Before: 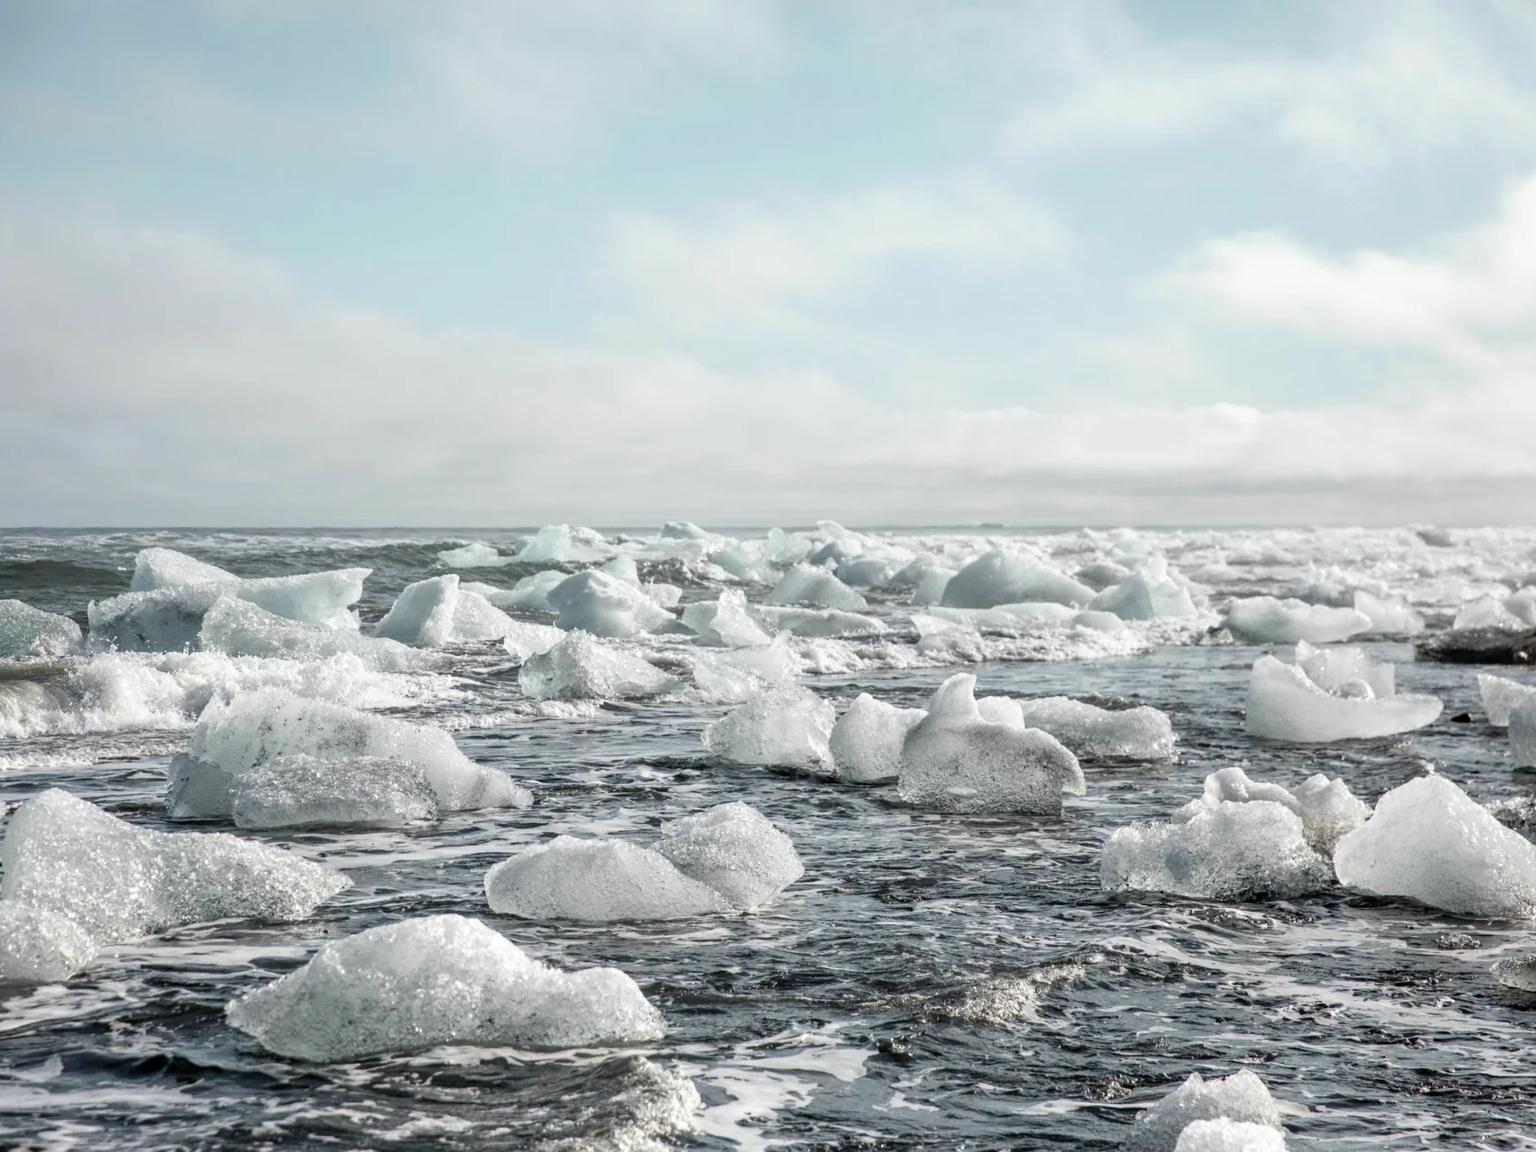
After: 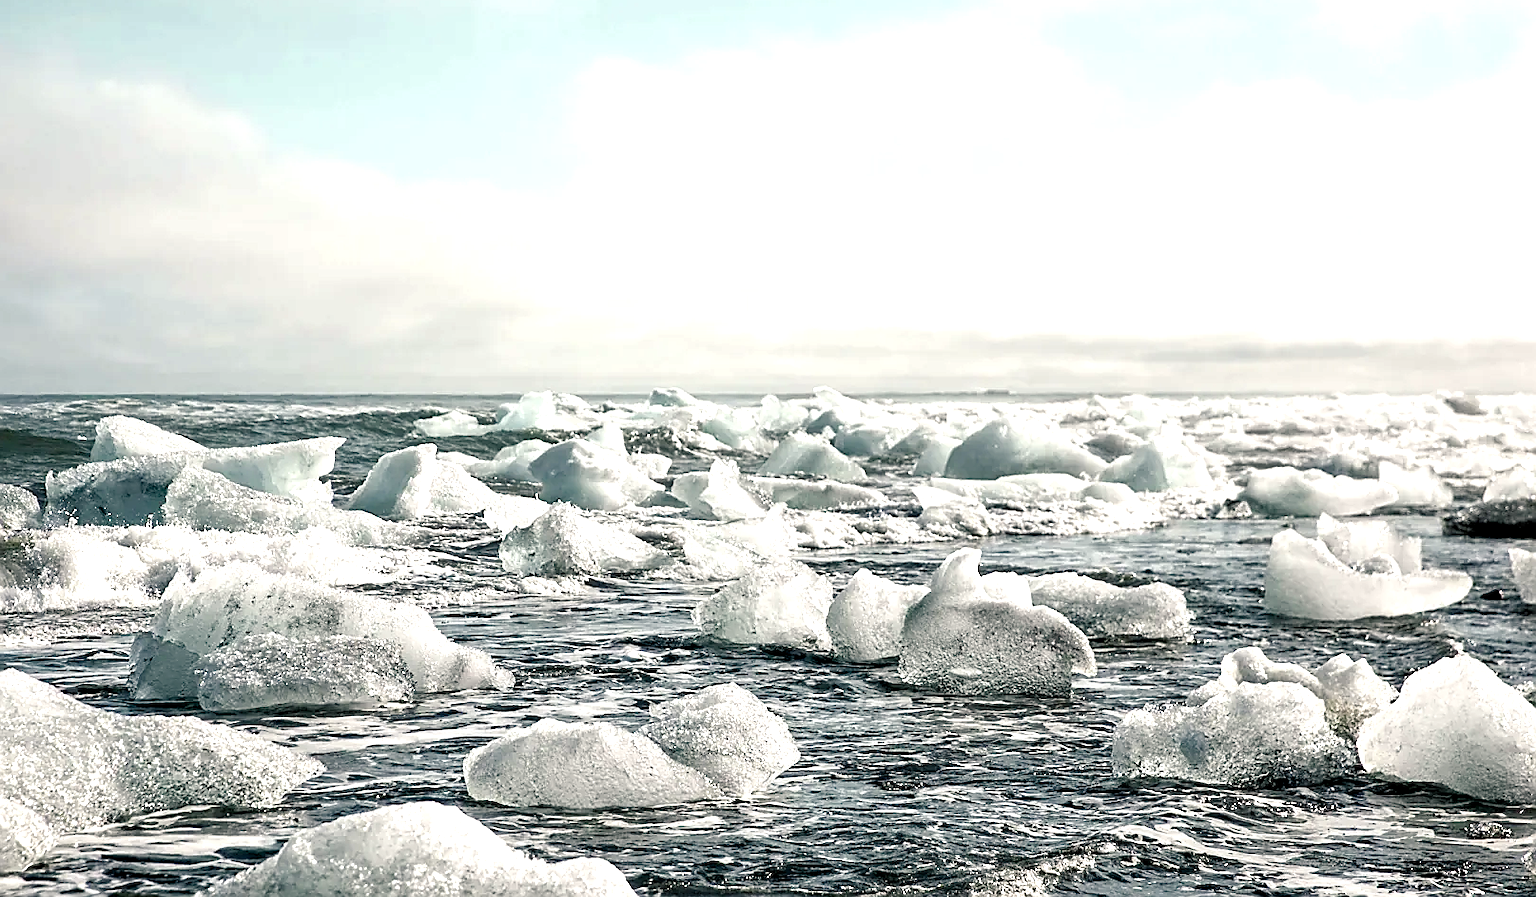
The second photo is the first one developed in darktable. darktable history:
haze removal: compatibility mode true, adaptive false
sharpen: radius 1.4, amount 1.25, threshold 0.7
color balance rgb: shadows lift › chroma 2.79%, shadows lift › hue 190.66°, power › hue 171.85°, highlights gain › chroma 2.16%, highlights gain › hue 75.26°, global offset › luminance -0.51%, perceptual saturation grading › highlights -33.8%, perceptual saturation grading › mid-tones 14.98%, perceptual saturation grading › shadows 48.43%, perceptual brilliance grading › highlights 15.68%, perceptual brilliance grading › mid-tones 6.62%, perceptual brilliance grading › shadows -14.98%, global vibrance 11.32%, contrast 5.05%
crop and rotate: left 2.991%, top 13.302%, right 1.981%, bottom 12.636%
